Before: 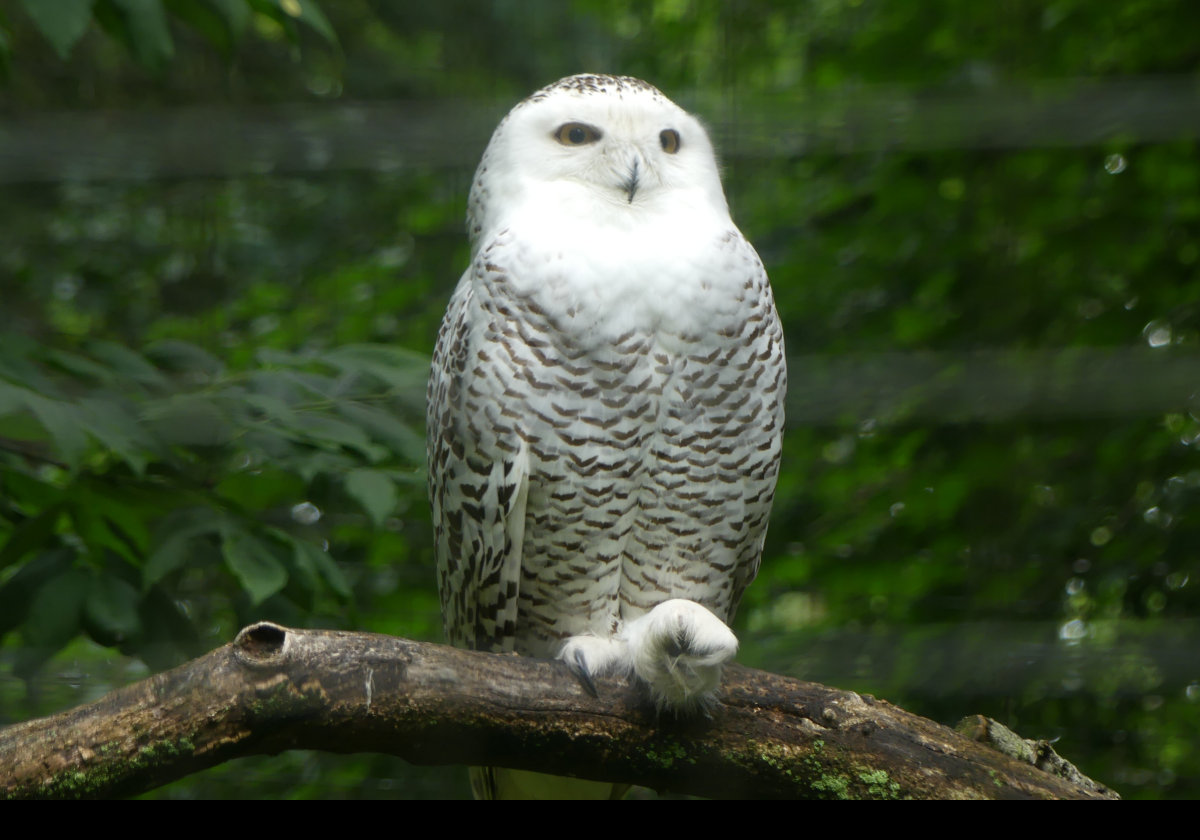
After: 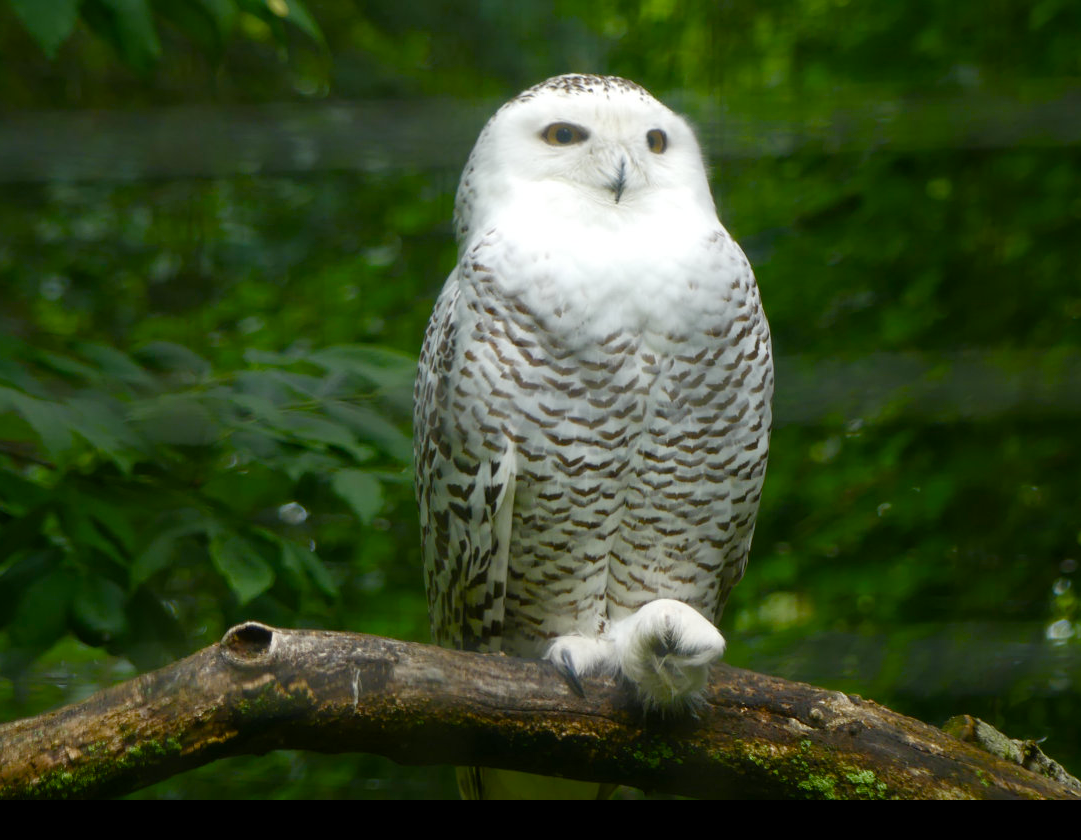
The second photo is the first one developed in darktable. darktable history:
crop and rotate: left 1.088%, right 8.807%
color balance rgb: perceptual saturation grading › global saturation 20%, perceptual saturation grading › highlights -25%, perceptual saturation grading › shadows 50%
vignetting: brightness -0.233, saturation 0.141
